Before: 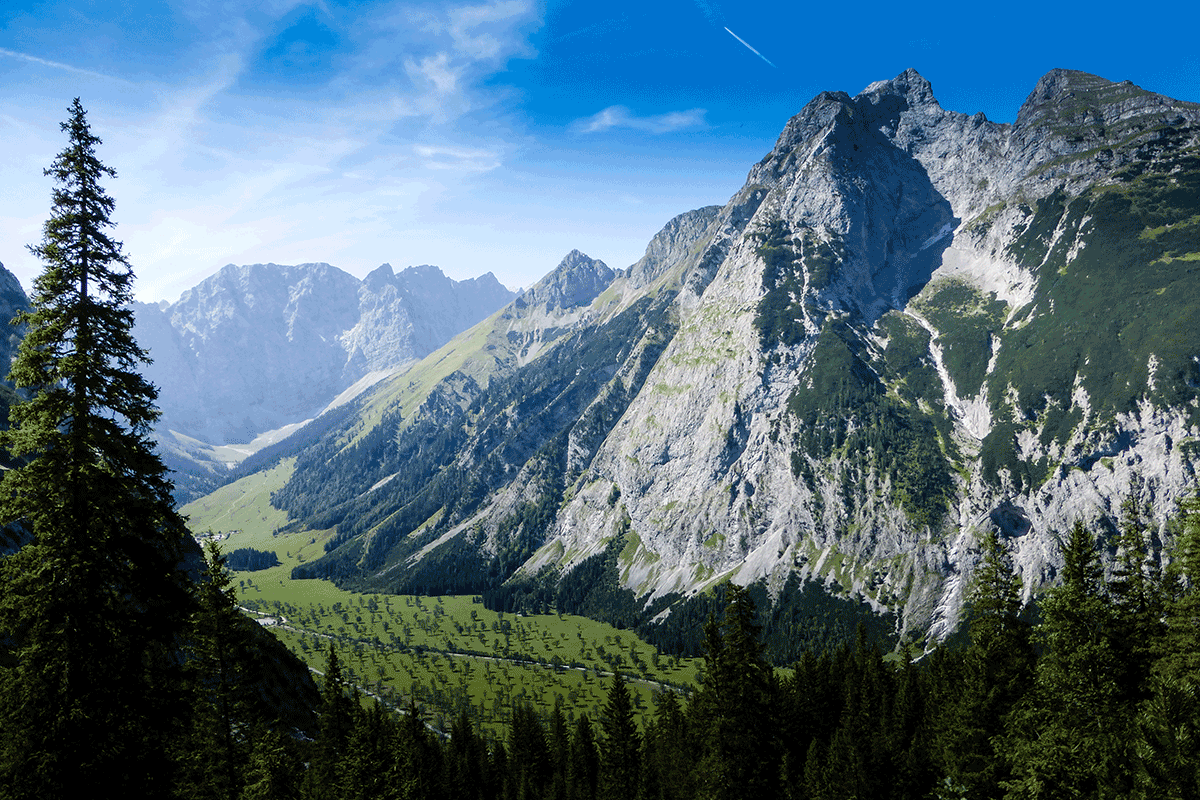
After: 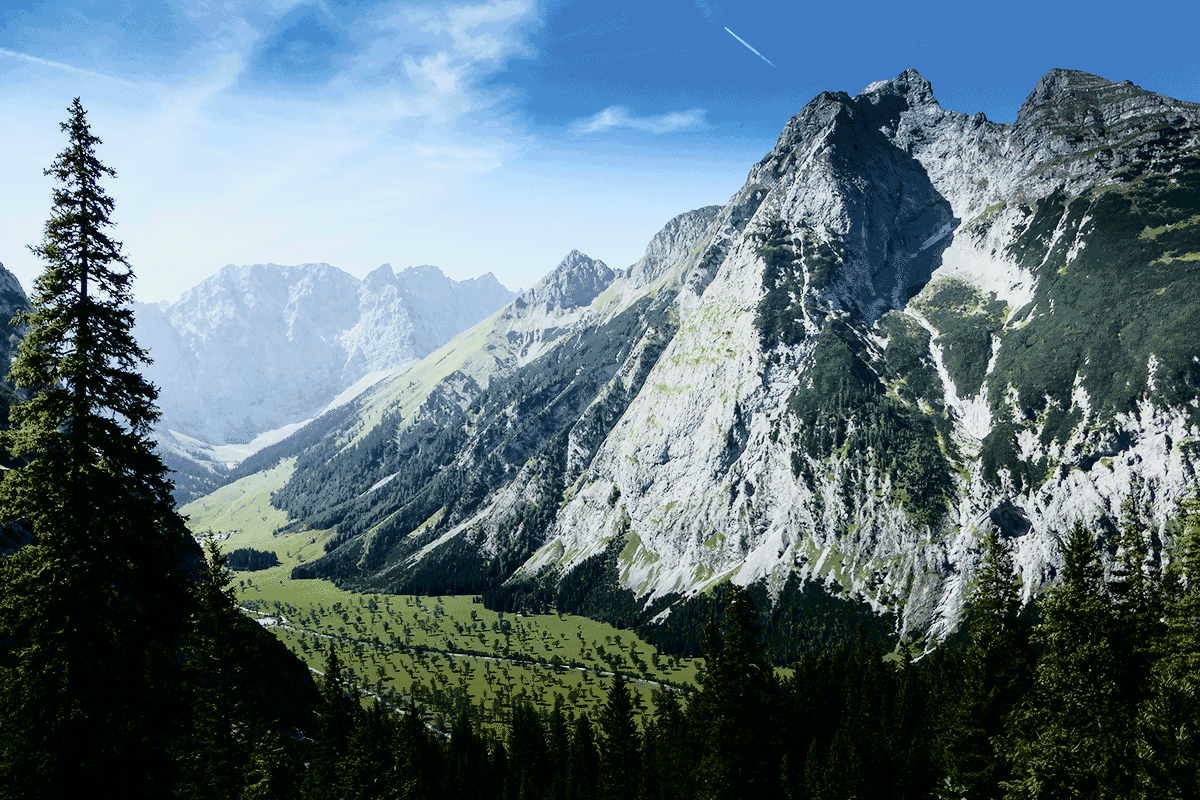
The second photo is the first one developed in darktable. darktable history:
tone curve: curves: ch0 [(0, 0) (0.081, 0.033) (0.192, 0.124) (0.283, 0.238) (0.407, 0.476) (0.495, 0.521) (0.661, 0.756) (0.788, 0.87) (1, 0.951)]; ch1 [(0, 0) (0.161, 0.092) (0.35, 0.33) (0.392, 0.392) (0.427, 0.426) (0.479, 0.472) (0.505, 0.497) (0.521, 0.524) (0.567, 0.56) (0.583, 0.592) (0.625, 0.627) (0.678, 0.733) (1, 1)]; ch2 [(0, 0) (0.346, 0.362) (0.404, 0.427) (0.502, 0.499) (0.531, 0.523) (0.544, 0.561) (0.58, 0.59) (0.629, 0.642) (0.717, 0.678) (1, 1)], color space Lab, independent channels, preserve colors none
contrast brightness saturation: saturation -0.152
